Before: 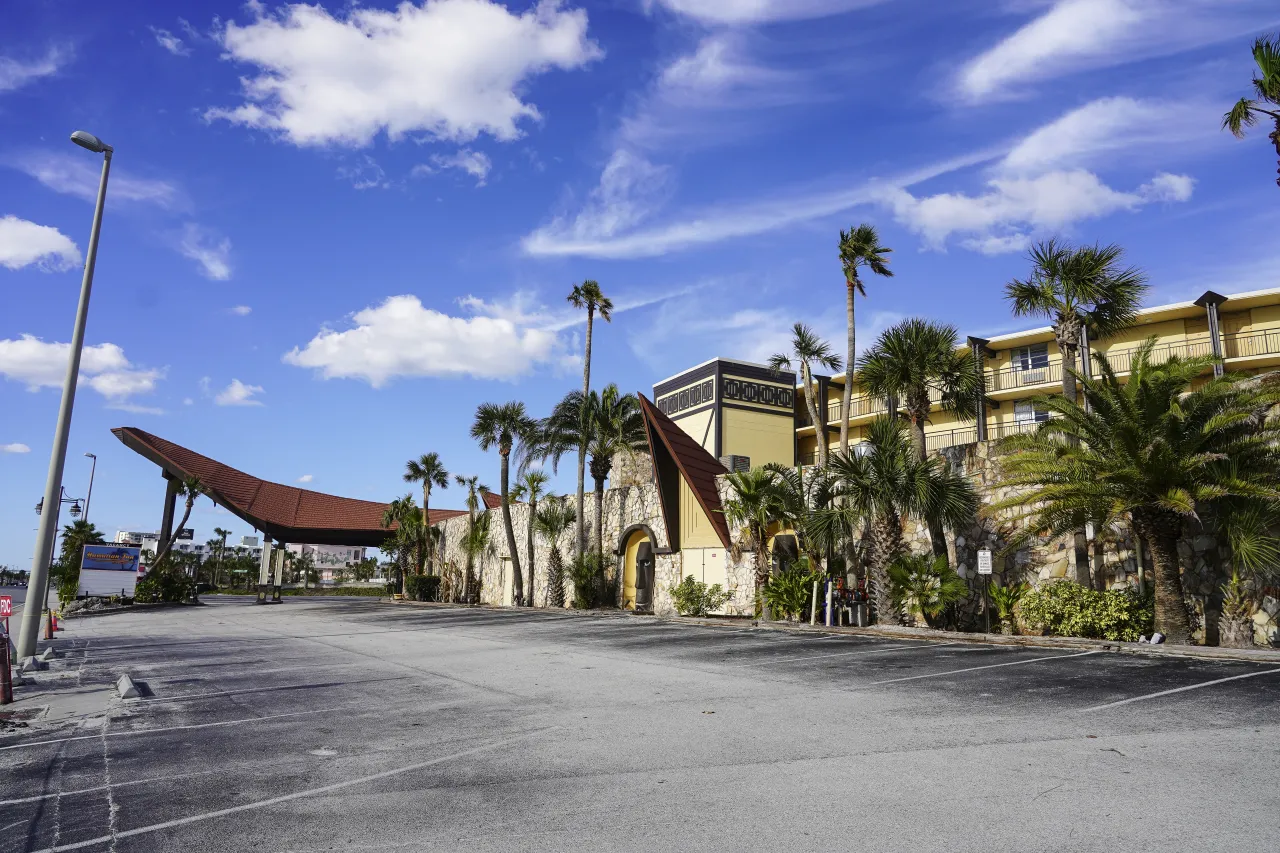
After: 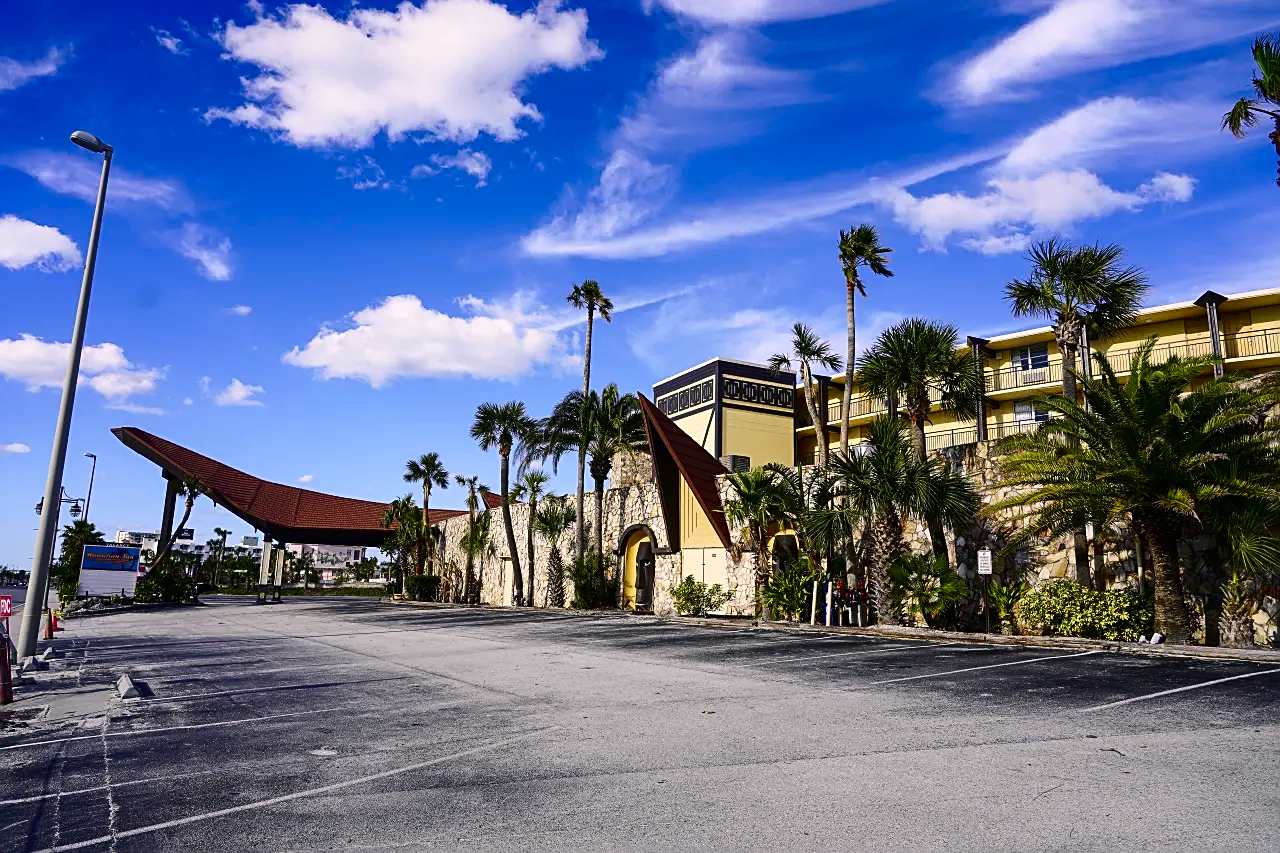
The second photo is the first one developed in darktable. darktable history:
color balance rgb: shadows lift › chroma 1.41%, shadows lift › hue 260°, power › chroma 0.5%, power › hue 260°, highlights gain › chroma 1%, highlights gain › hue 27°, saturation formula JzAzBz (2021)
contrast brightness saturation: contrast 0.21, brightness -0.11, saturation 0.21
sharpen: on, module defaults
color correction: saturation 1.1
